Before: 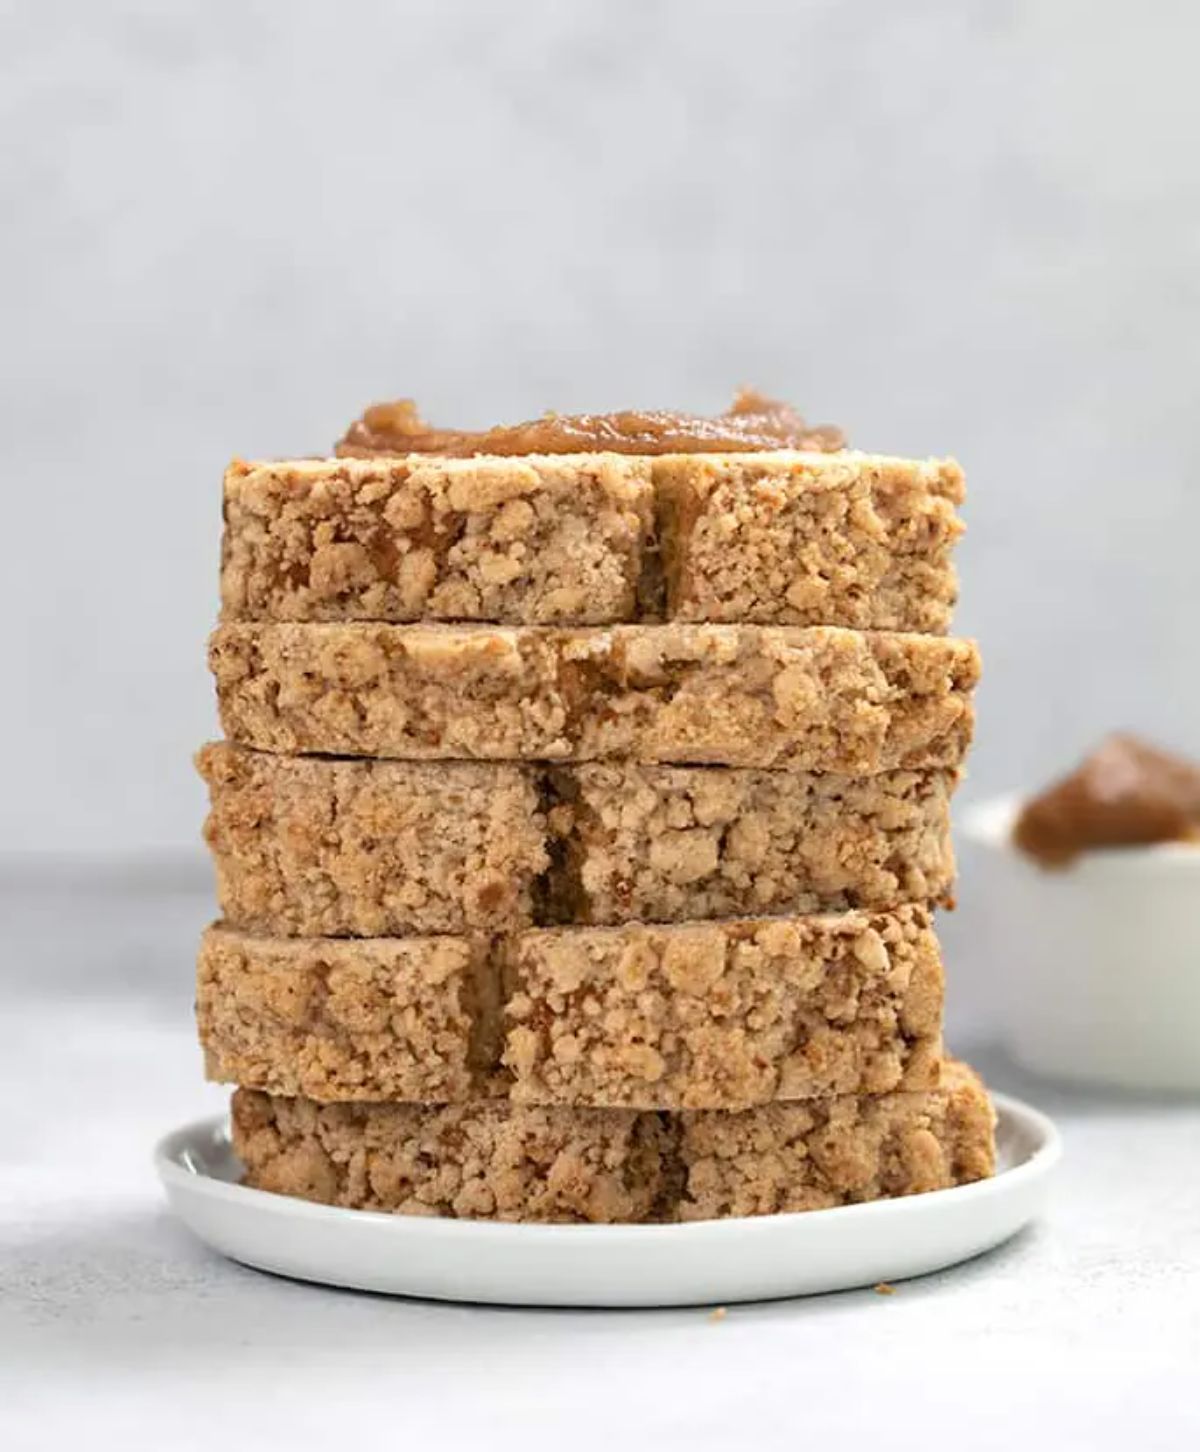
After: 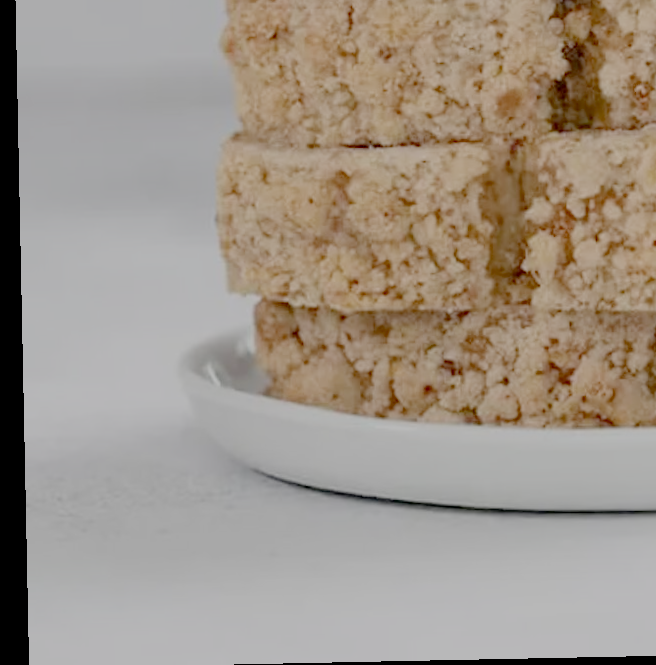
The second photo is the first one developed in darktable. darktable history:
rotate and perspective: rotation -1.17°, automatic cropping off
filmic rgb: white relative exposure 8 EV, threshold 3 EV, structure ↔ texture 100%, target black luminance 0%, hardness 2.44, latitude 76.53%, contrast 0.562, shadows ↔ highlights balance 0%, preserve chrominance no, color science v4 (2020), iterations of high-quality reconstruction 10, type of noise poissonian, enable highlight reconstruction true
crop and rotate: top 54.778%, right 46.61%, bottom 0.159%
exposure: black level correction 0, exposure 0.7 EV, compensate exposure bias true, compensate highlight preservation false
